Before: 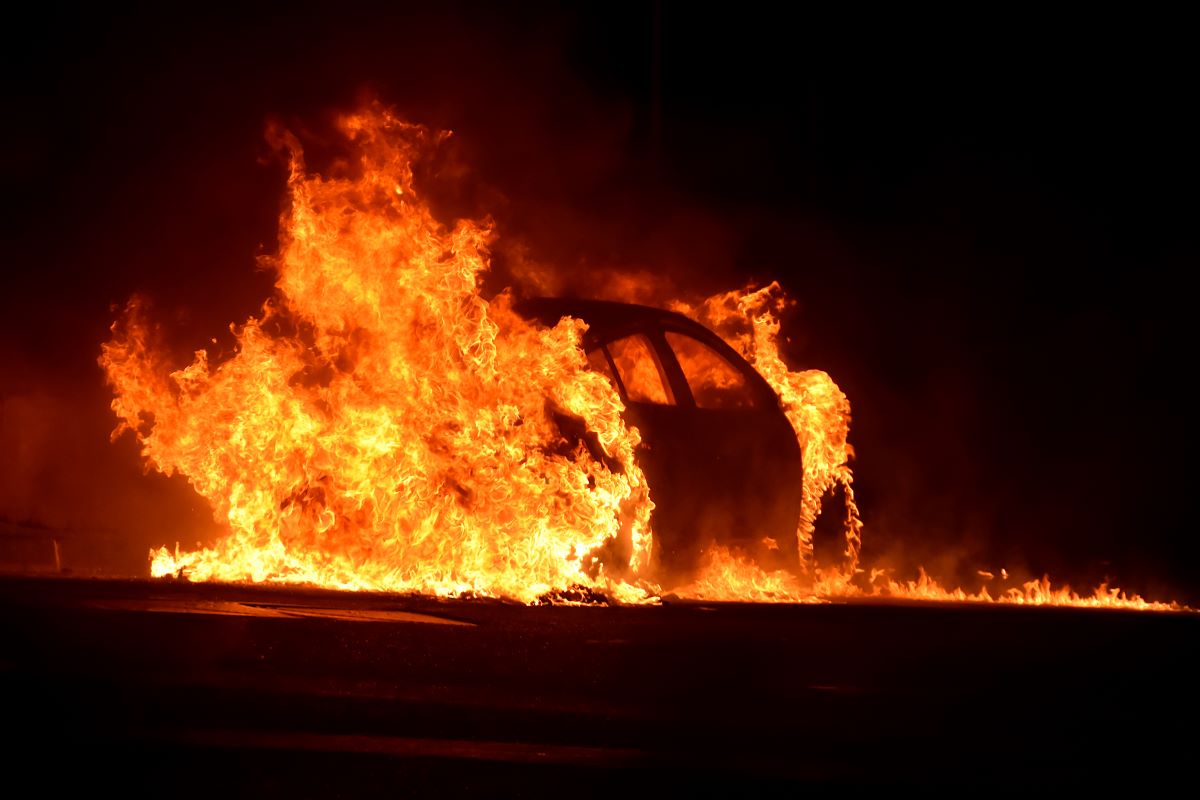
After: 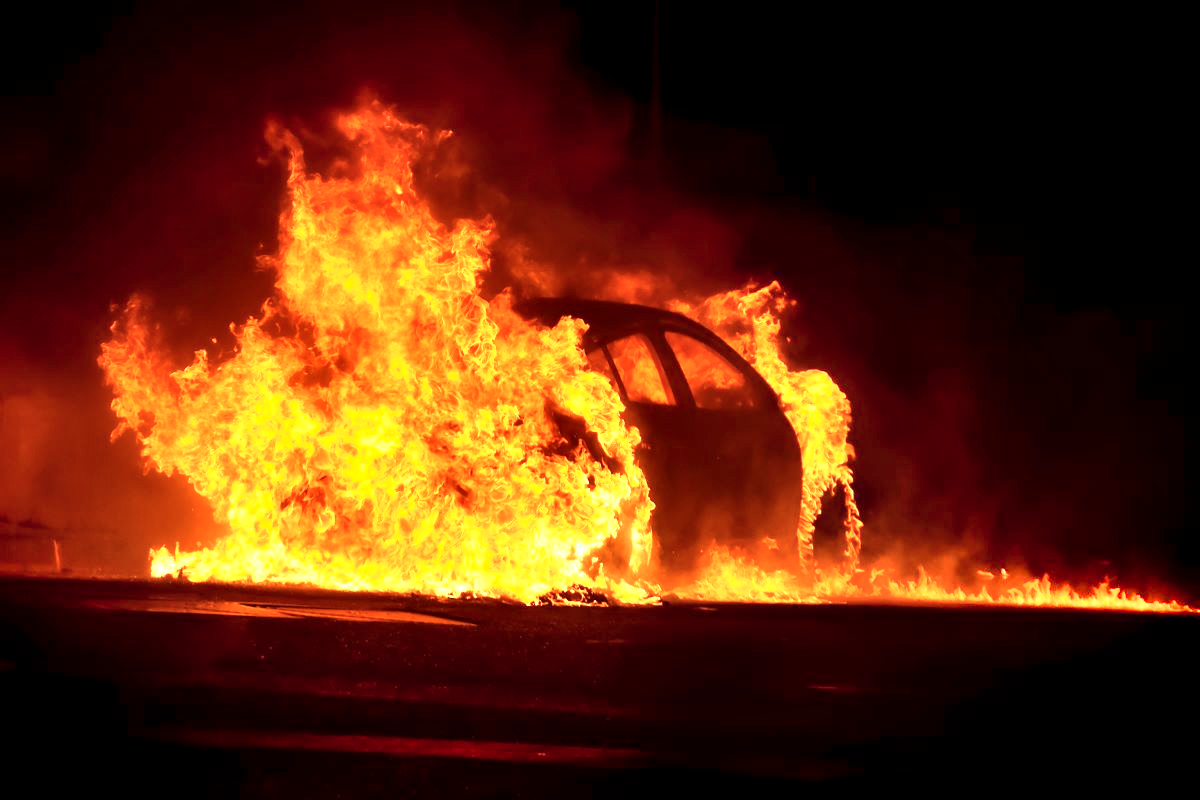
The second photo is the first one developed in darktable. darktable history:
shadows and highlights: highlights color adjustment 0.549%, soften with gaussian
exposure: black level correction 0.001, exposure 1.046 EV, compensate highlight preservation false
color balance rgb: perceptual saturation grading › global saturation 0.589%
